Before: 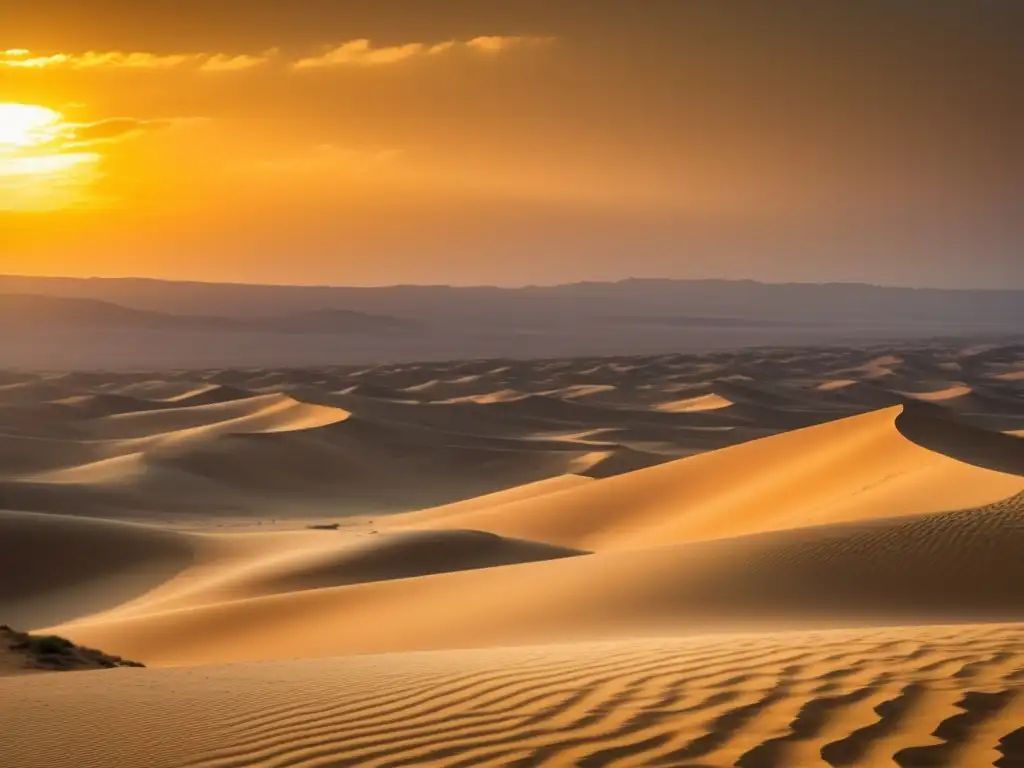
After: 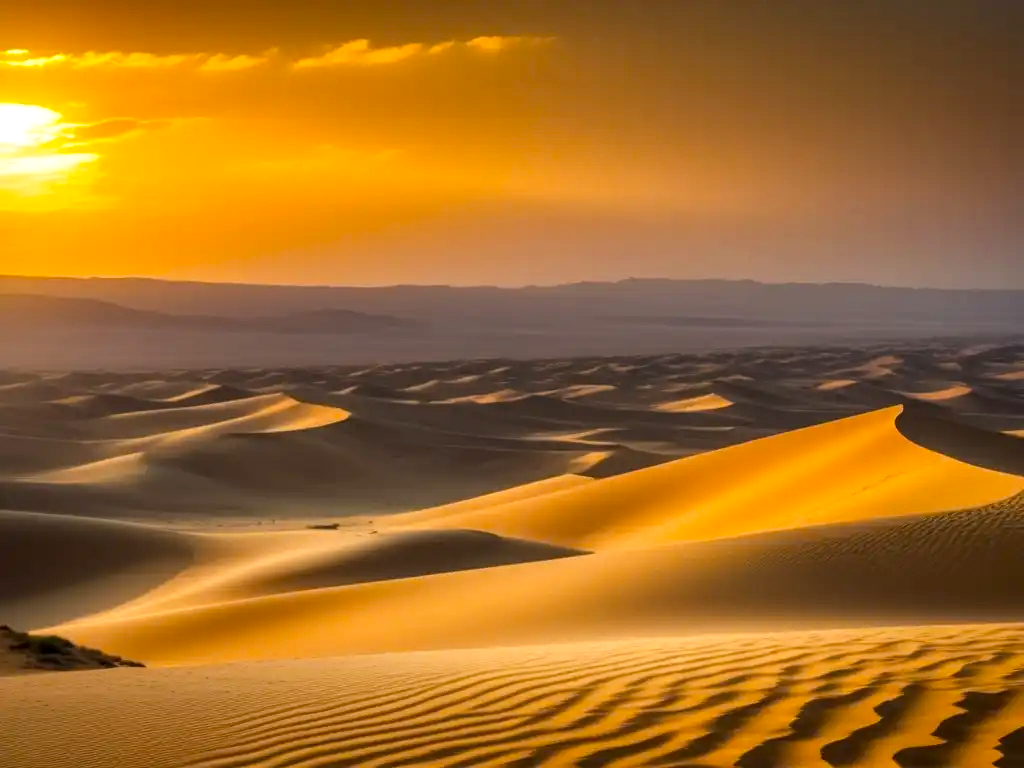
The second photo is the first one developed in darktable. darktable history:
color balance: output saturation 120%
local contrast: detail 130%
